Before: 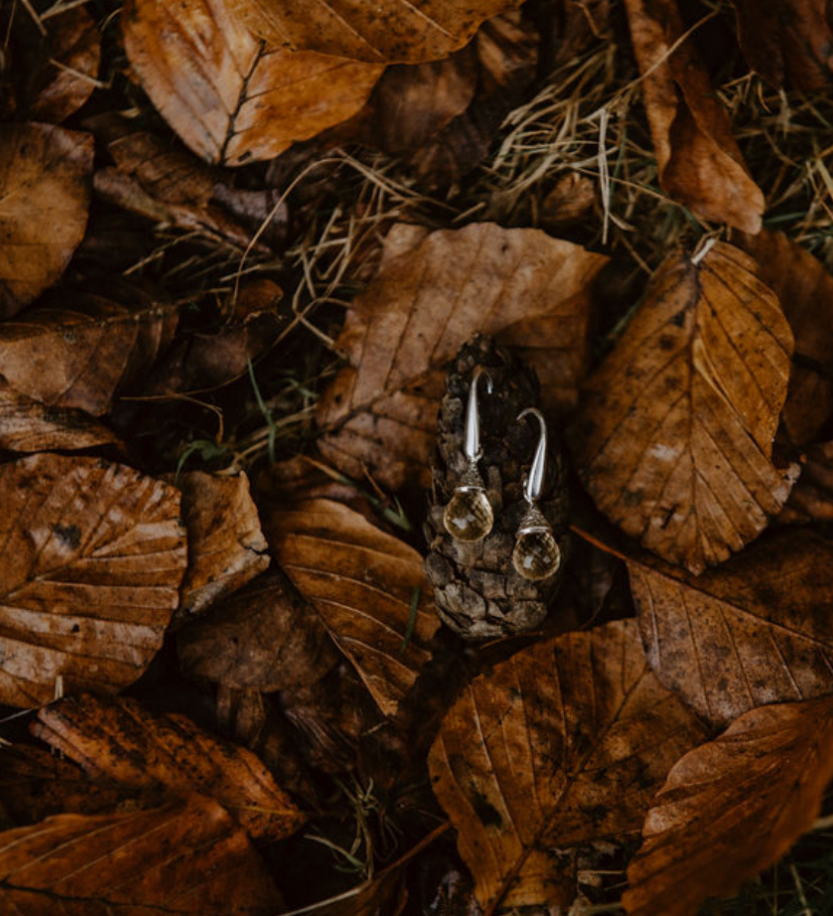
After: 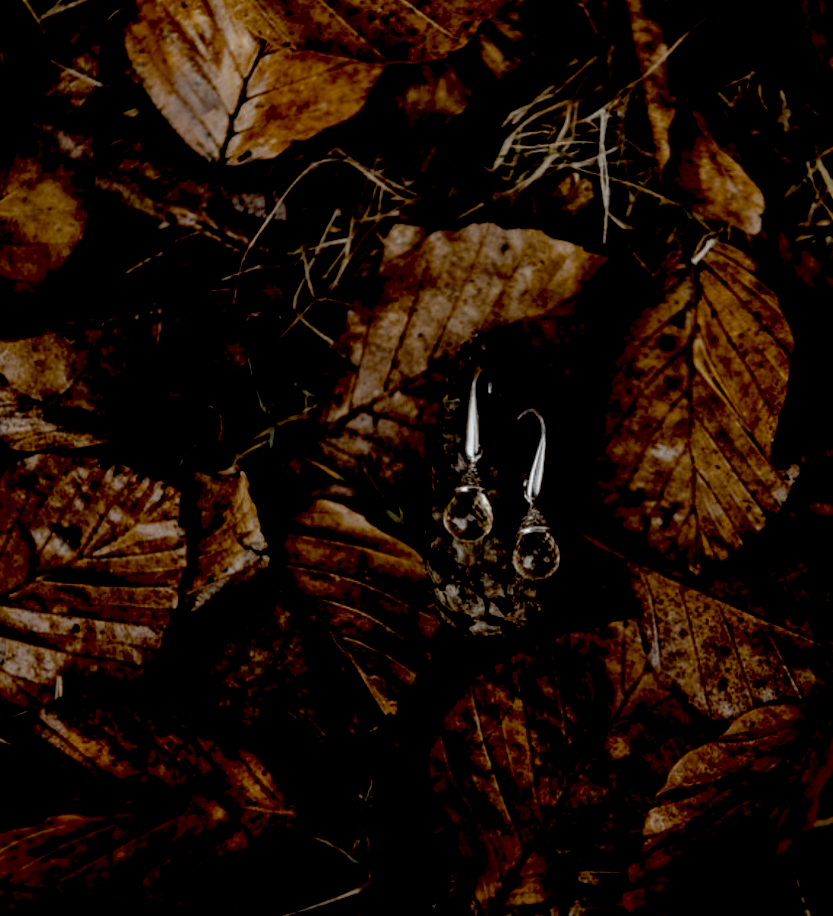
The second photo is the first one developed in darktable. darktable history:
exposure: black level correction 0.047, exposure 0.013 EV, compensate highlight preservation false
local contrast: highlights 100%, shadows 100%, detail 131%, midtone range 0.2
color correction: saturation 0.57
